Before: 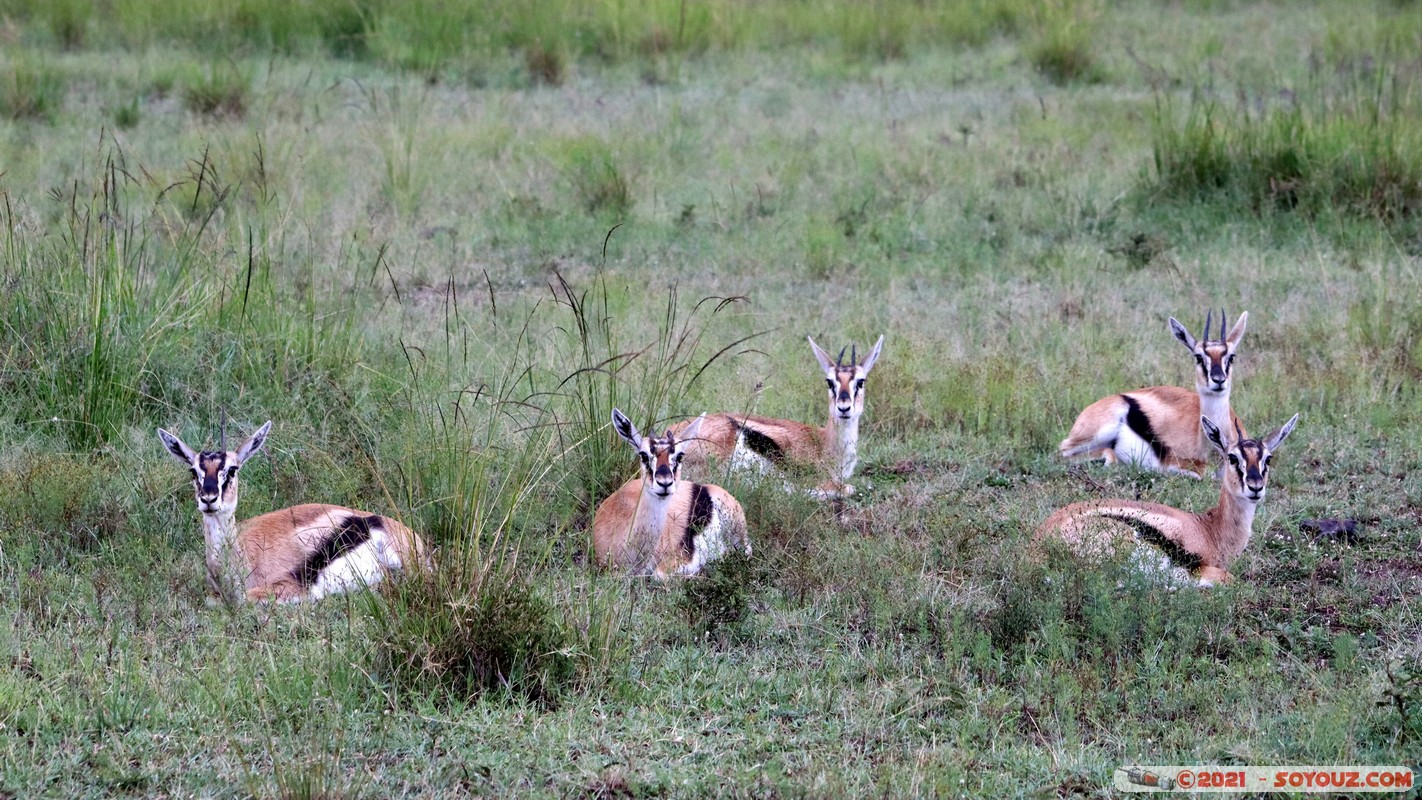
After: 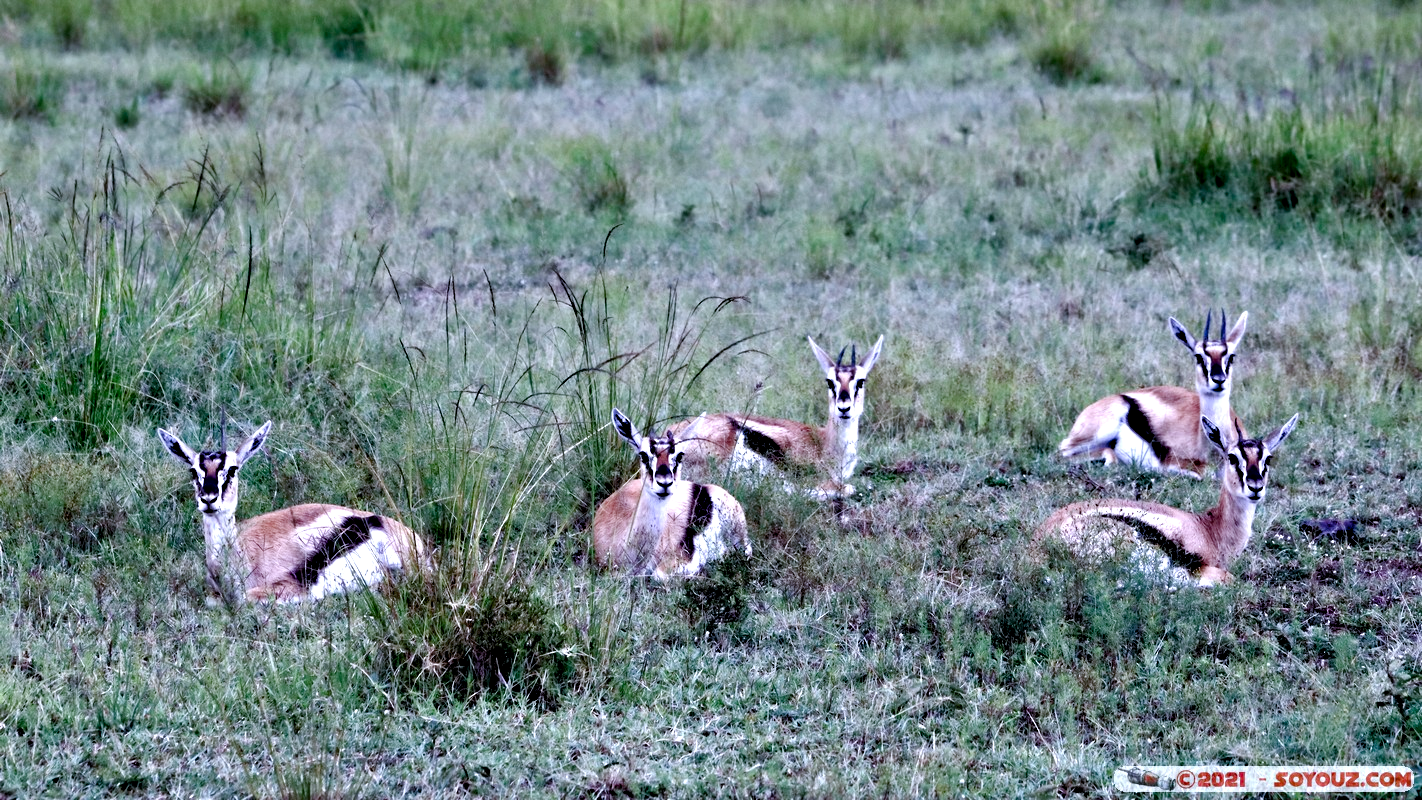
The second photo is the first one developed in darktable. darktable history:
contrast equalizer: y [[0.511, 0.558, 0.631, 0.632, 0.559, 0.512], [0.5 ×6], [0.5 ×6], [0 ×6], [0 ×6]]
color balance rgb: perceptual saturation grading › global saturation 20%, perceptual saturation grading › highlights -50%, perceptual saturation grading › shadows 30%
white balance: red 1.05, blue 1.072
color calibration: illuminant F (fluorescent), F source F9 (Cool White Deluxe 4150 K) – high CRI, x 0.374, y 0.373, temperature 4158.34 K
